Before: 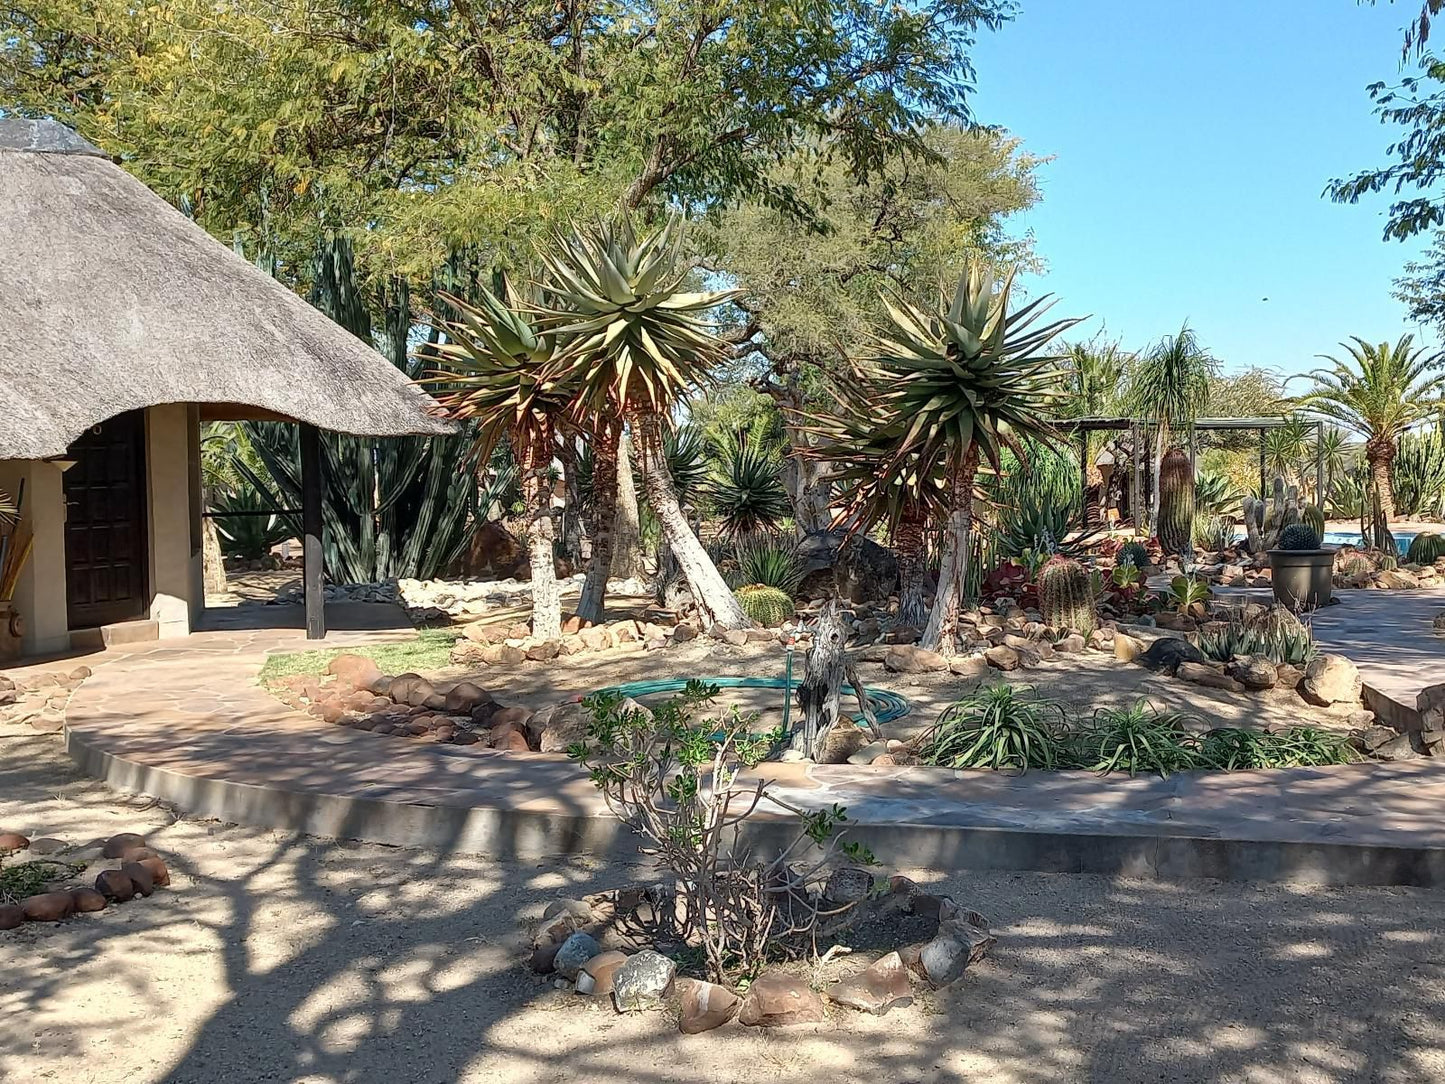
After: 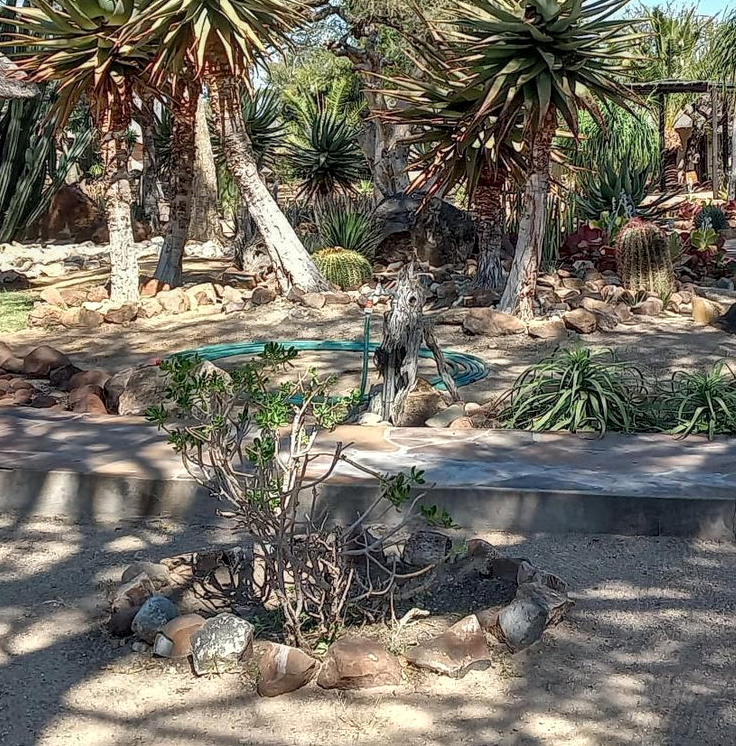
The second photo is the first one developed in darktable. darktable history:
crop and rotate: left 29.237%, top 31.152%, right 19.807%
local contrast: on, module defaults
